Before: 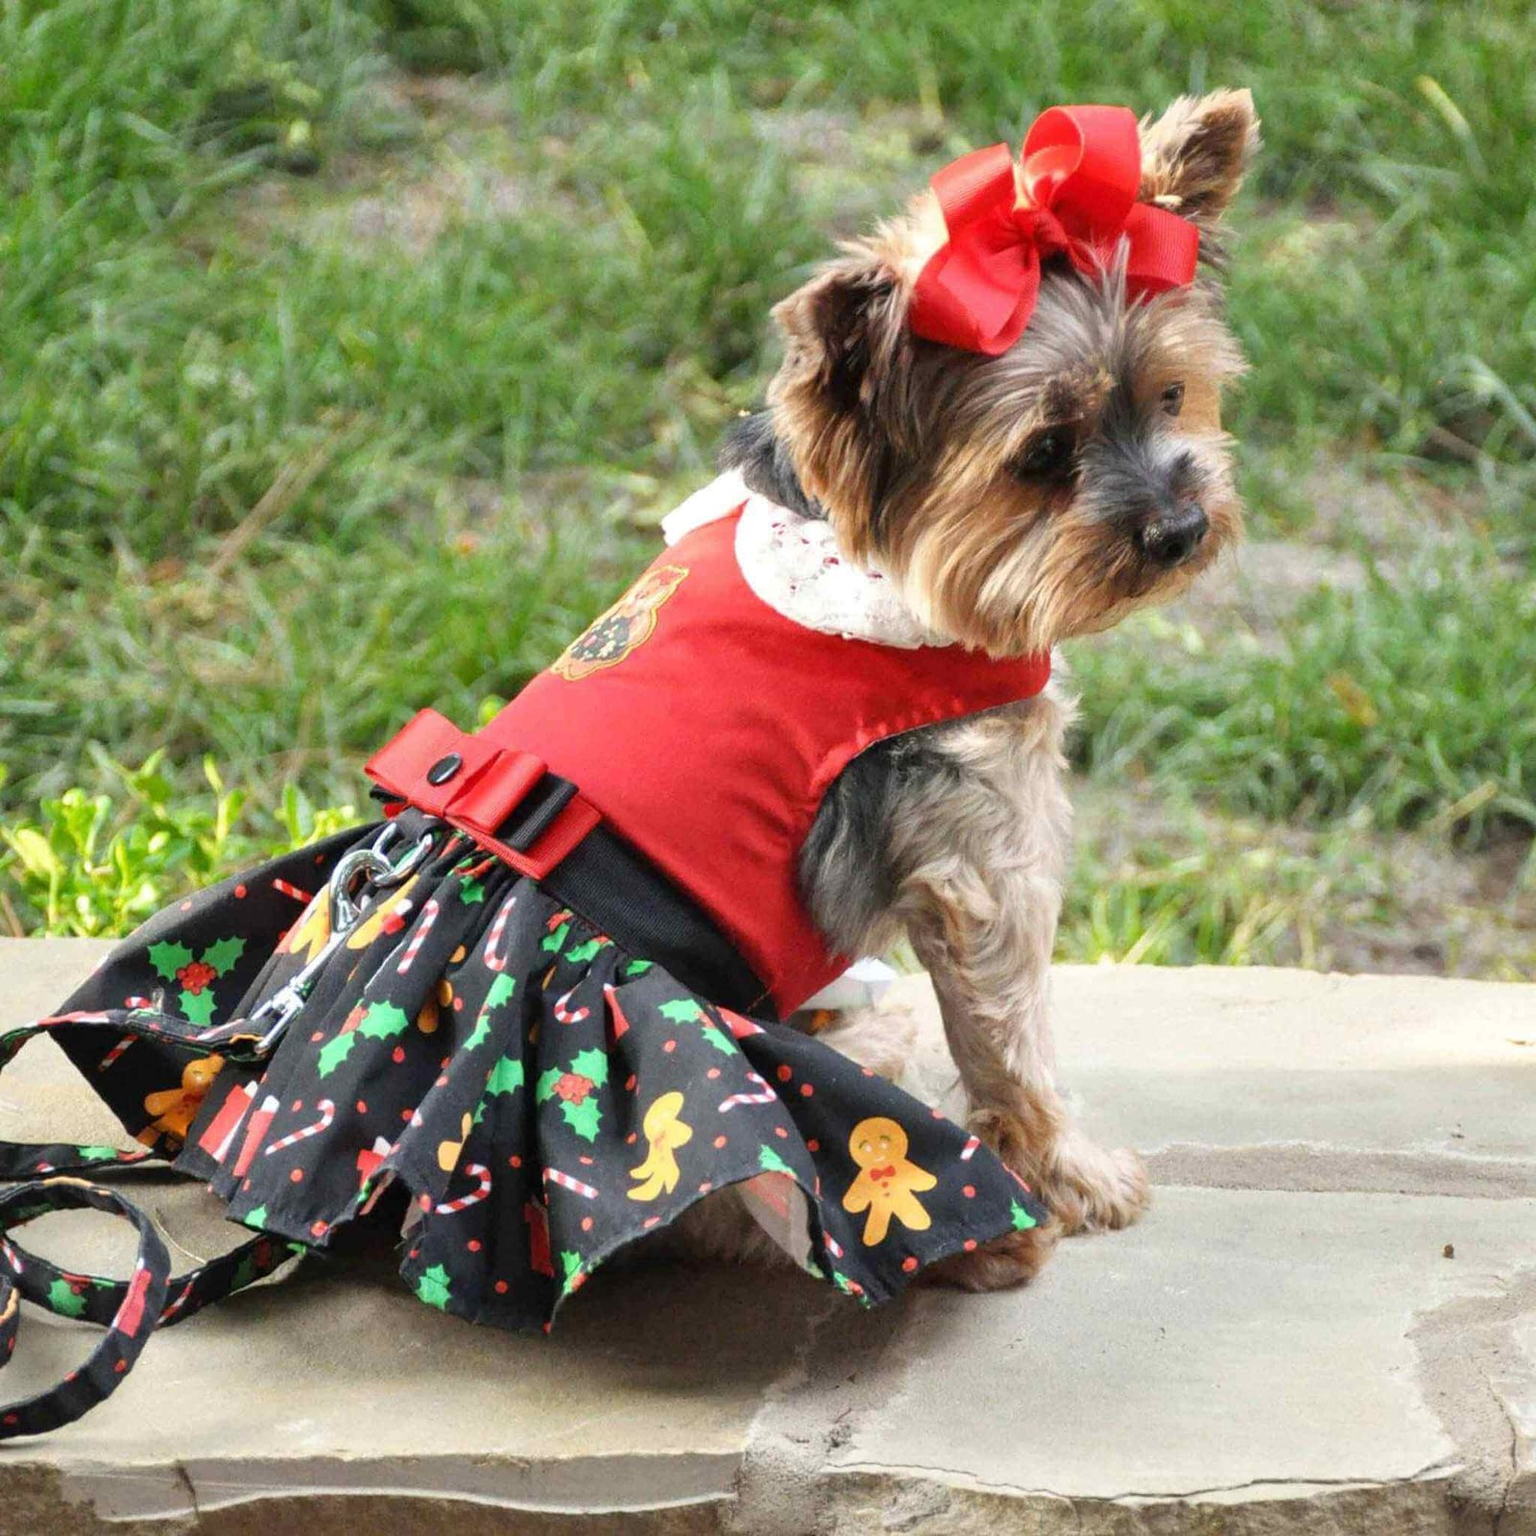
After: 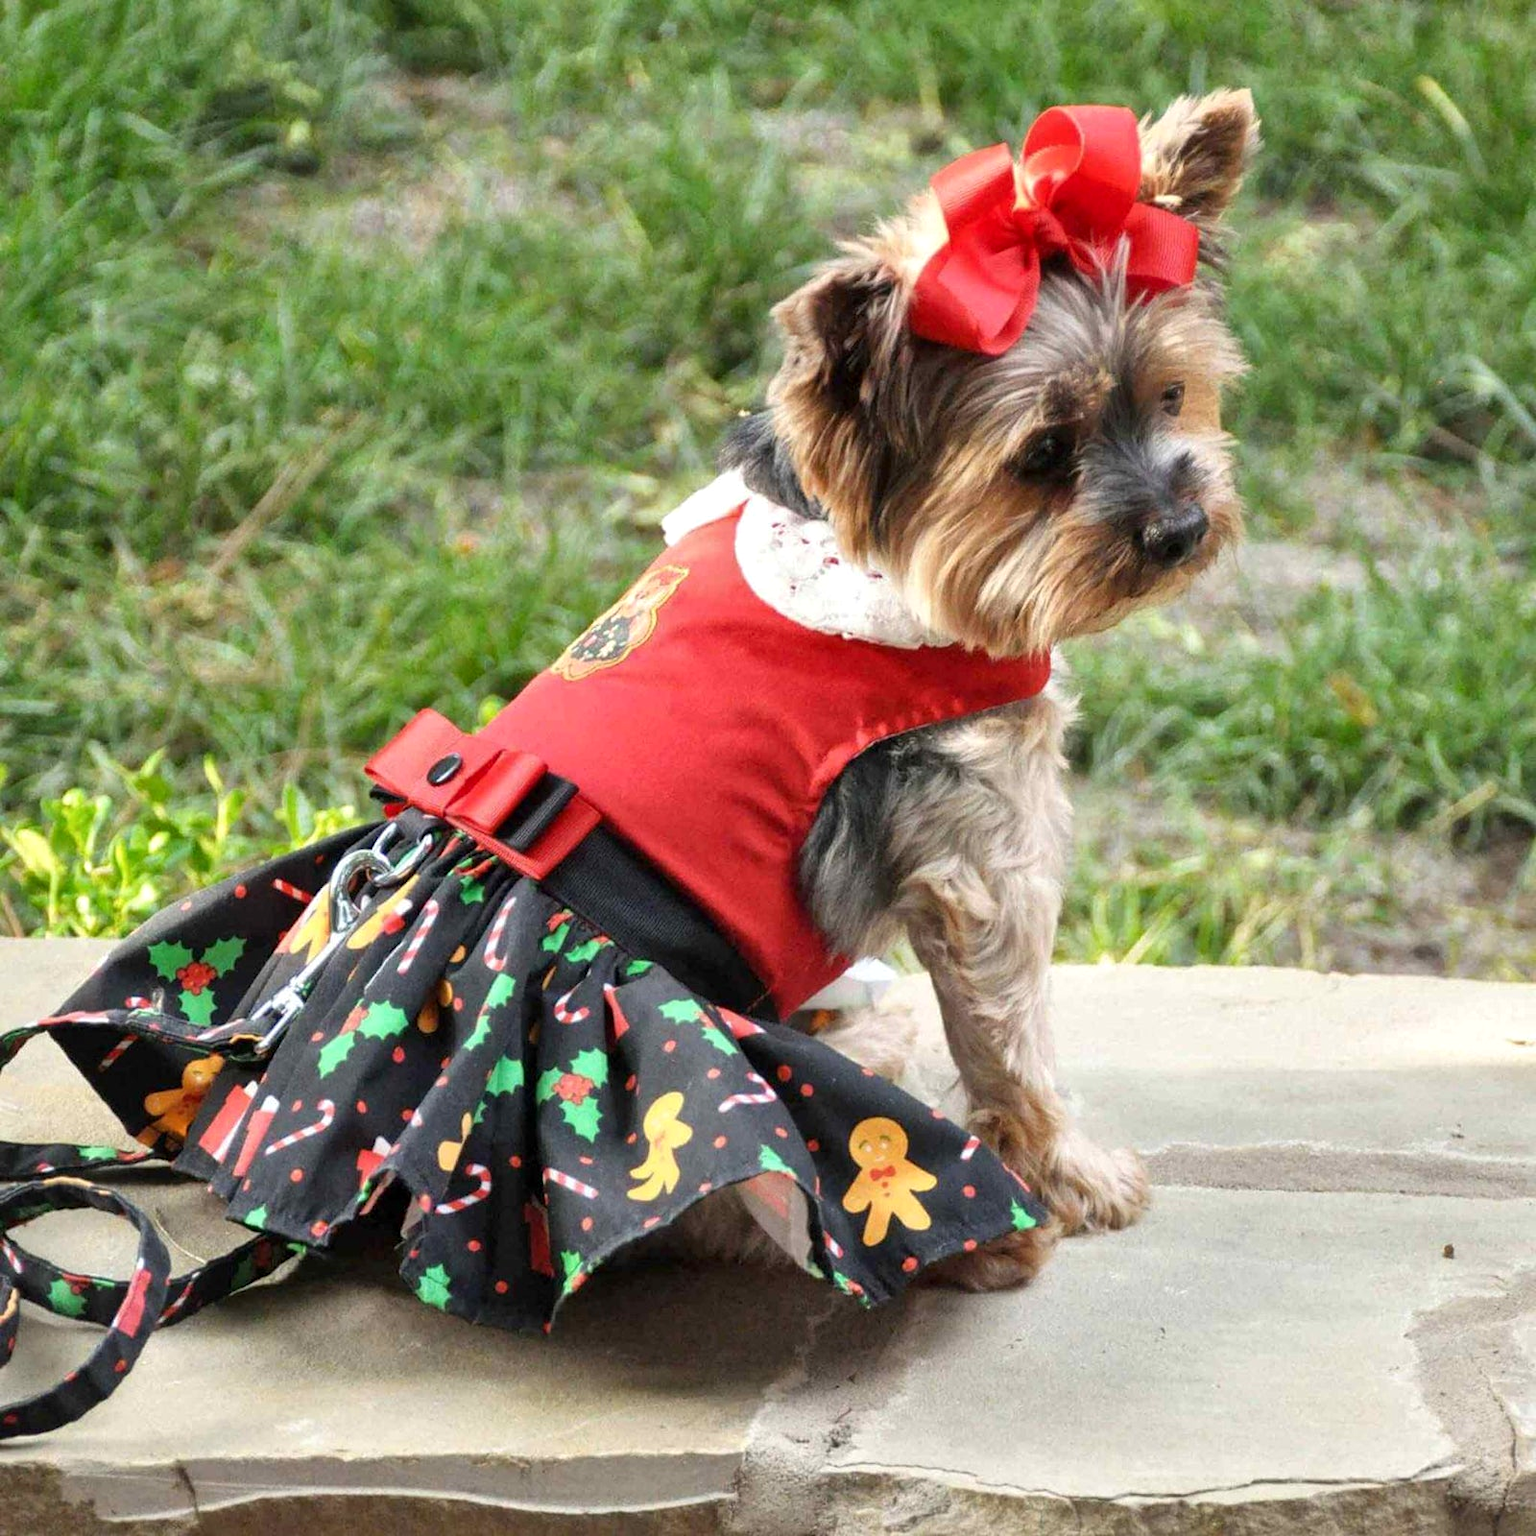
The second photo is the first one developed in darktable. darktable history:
local contrast: mode bilateral grid, contrast 20, coarseness 50, detail 120%, midtone range 0.2
tone equalizer: on, module defaults
